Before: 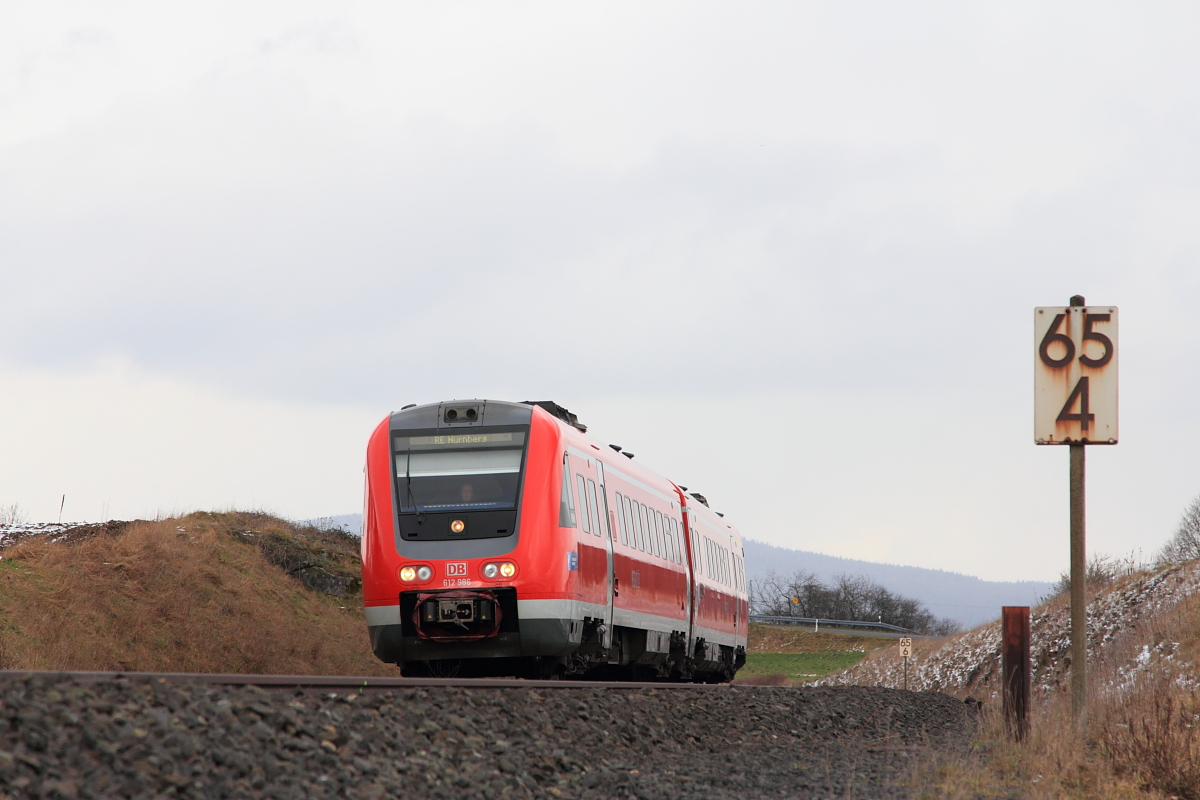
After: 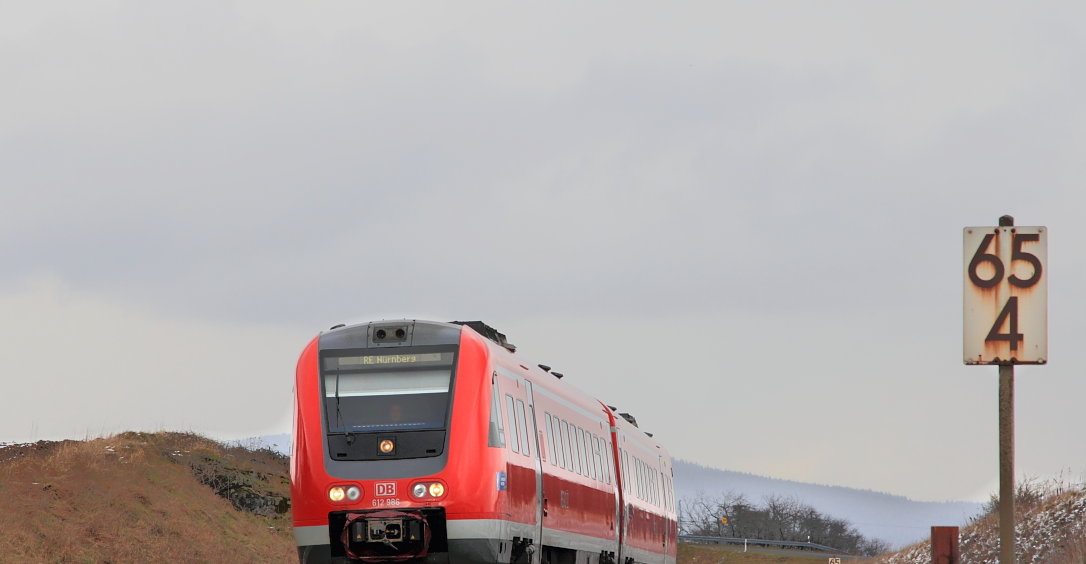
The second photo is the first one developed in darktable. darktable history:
tone equalizer: -7 EV -0.622 EV, -6 EV 0.968 EV, -5 EV -0.457 EV, -4 EV 0.47 EV, -3 EV 0.429 EV, -2 EV 0.177 EV, -1 EV -0.13 EV, +0 EV -0.398 EV
crop: left 5.938%, top 10.105%, right 3.516%, bottom 19.28%
